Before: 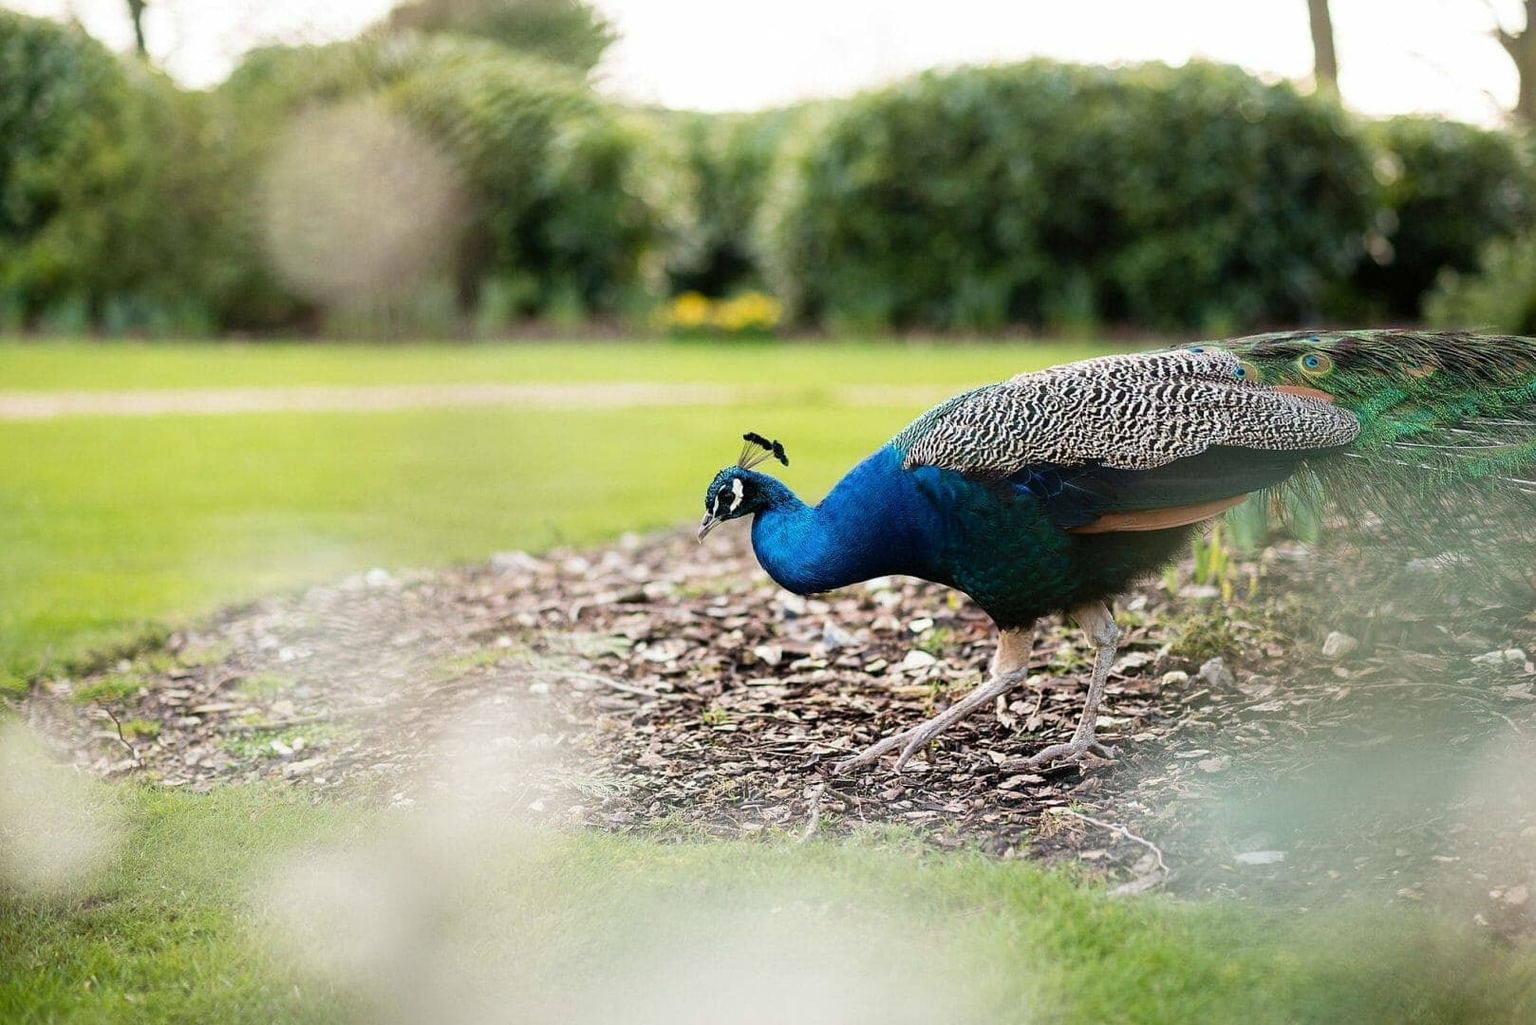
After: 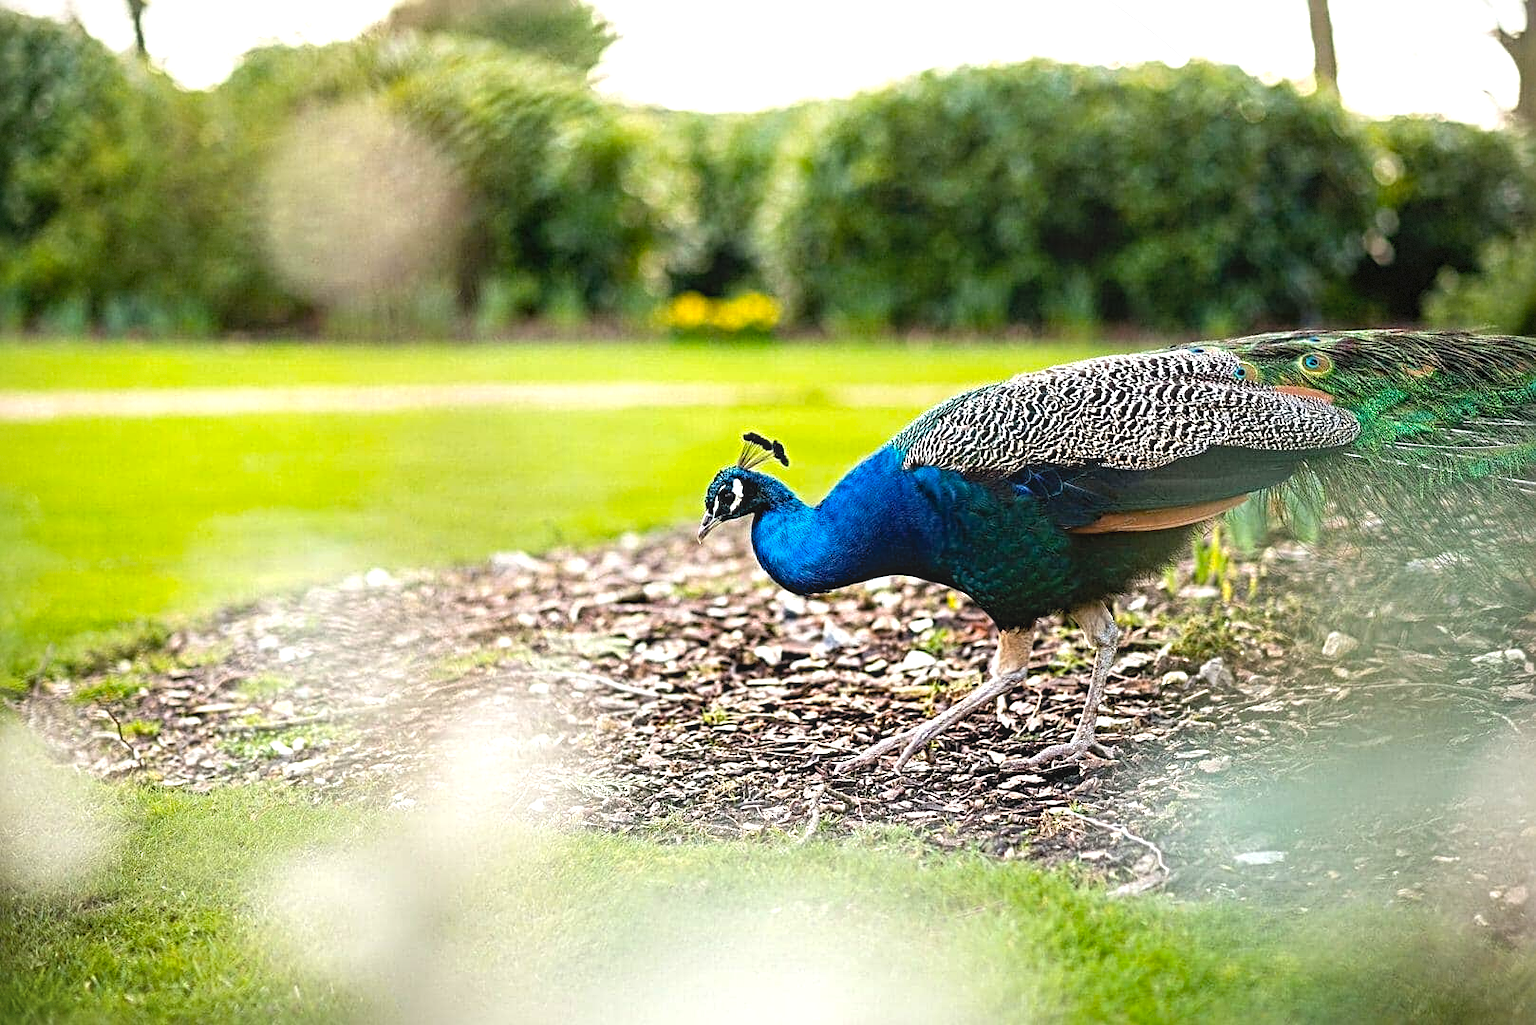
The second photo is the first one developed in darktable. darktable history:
vignetting: fall-off radius 82.5%, dithering 8-bit output, unbound false
local contrast: detail 113%
color balance rgb: perceptual saturation grading › global saturation 31.193%, perceptual brilliance grading › global brilliance 11.789%
sharpen: radius 4.868
